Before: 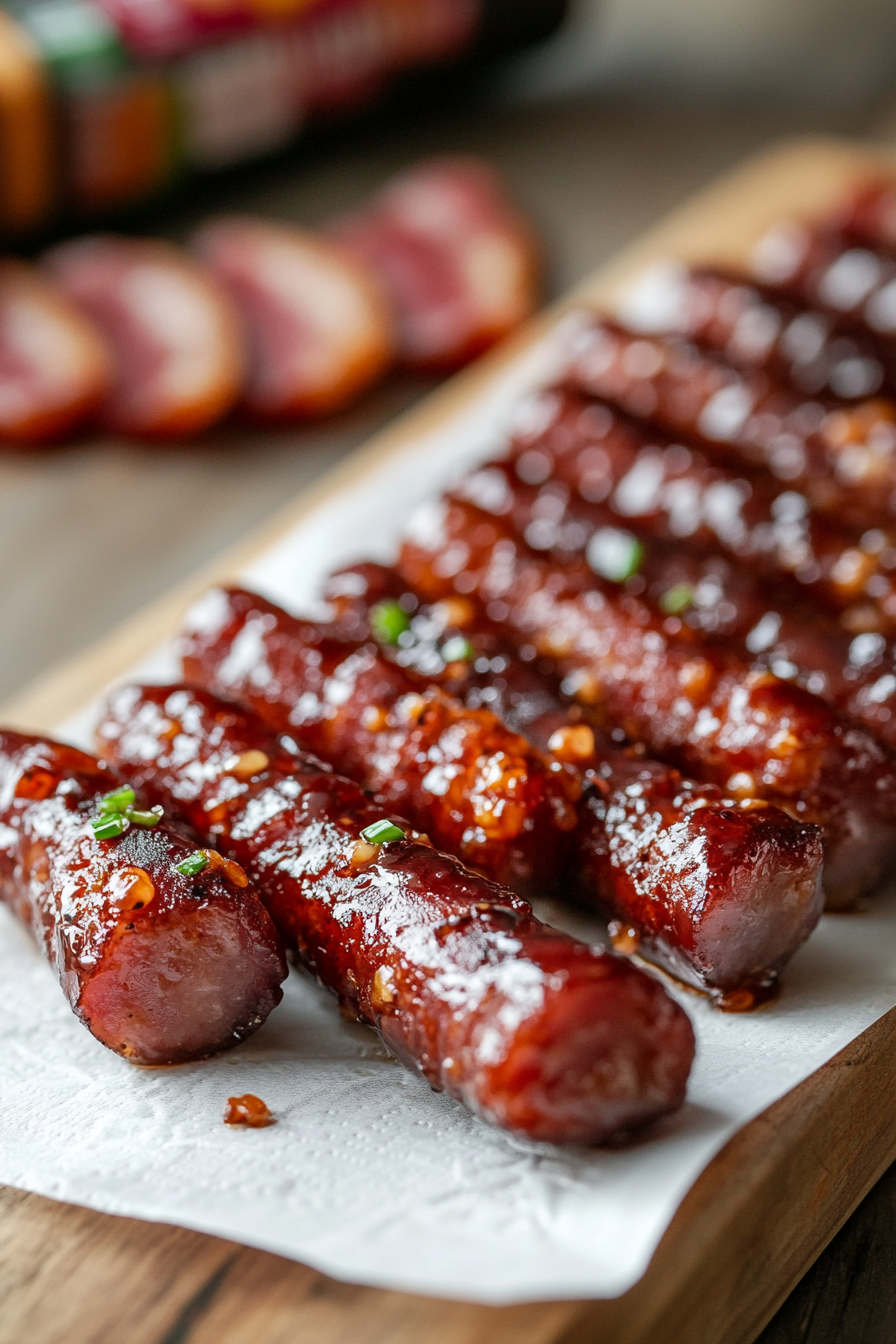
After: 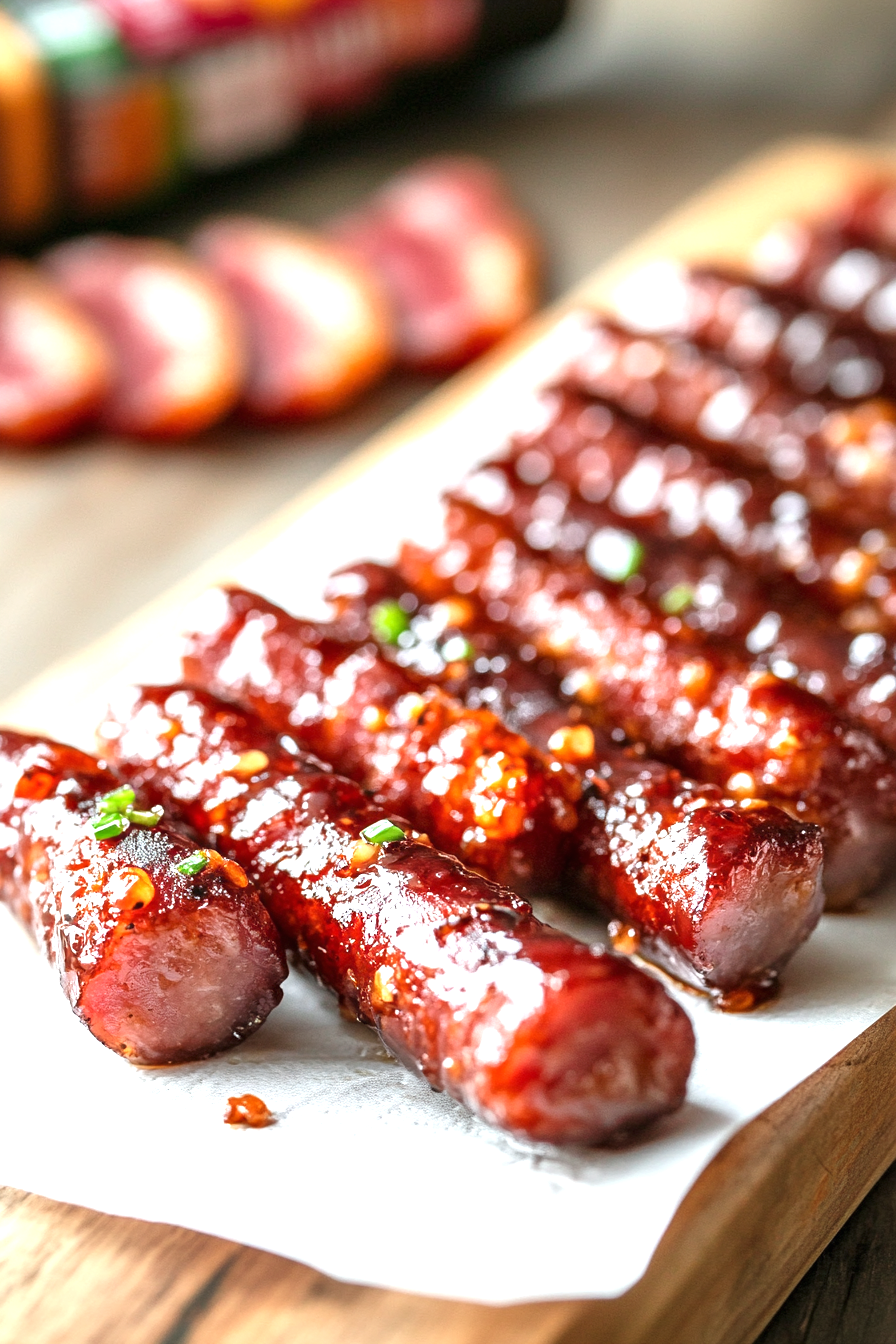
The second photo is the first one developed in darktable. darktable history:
exposure: black level correction 0, exposure 1.199 EV, compensate highlight preservation false
